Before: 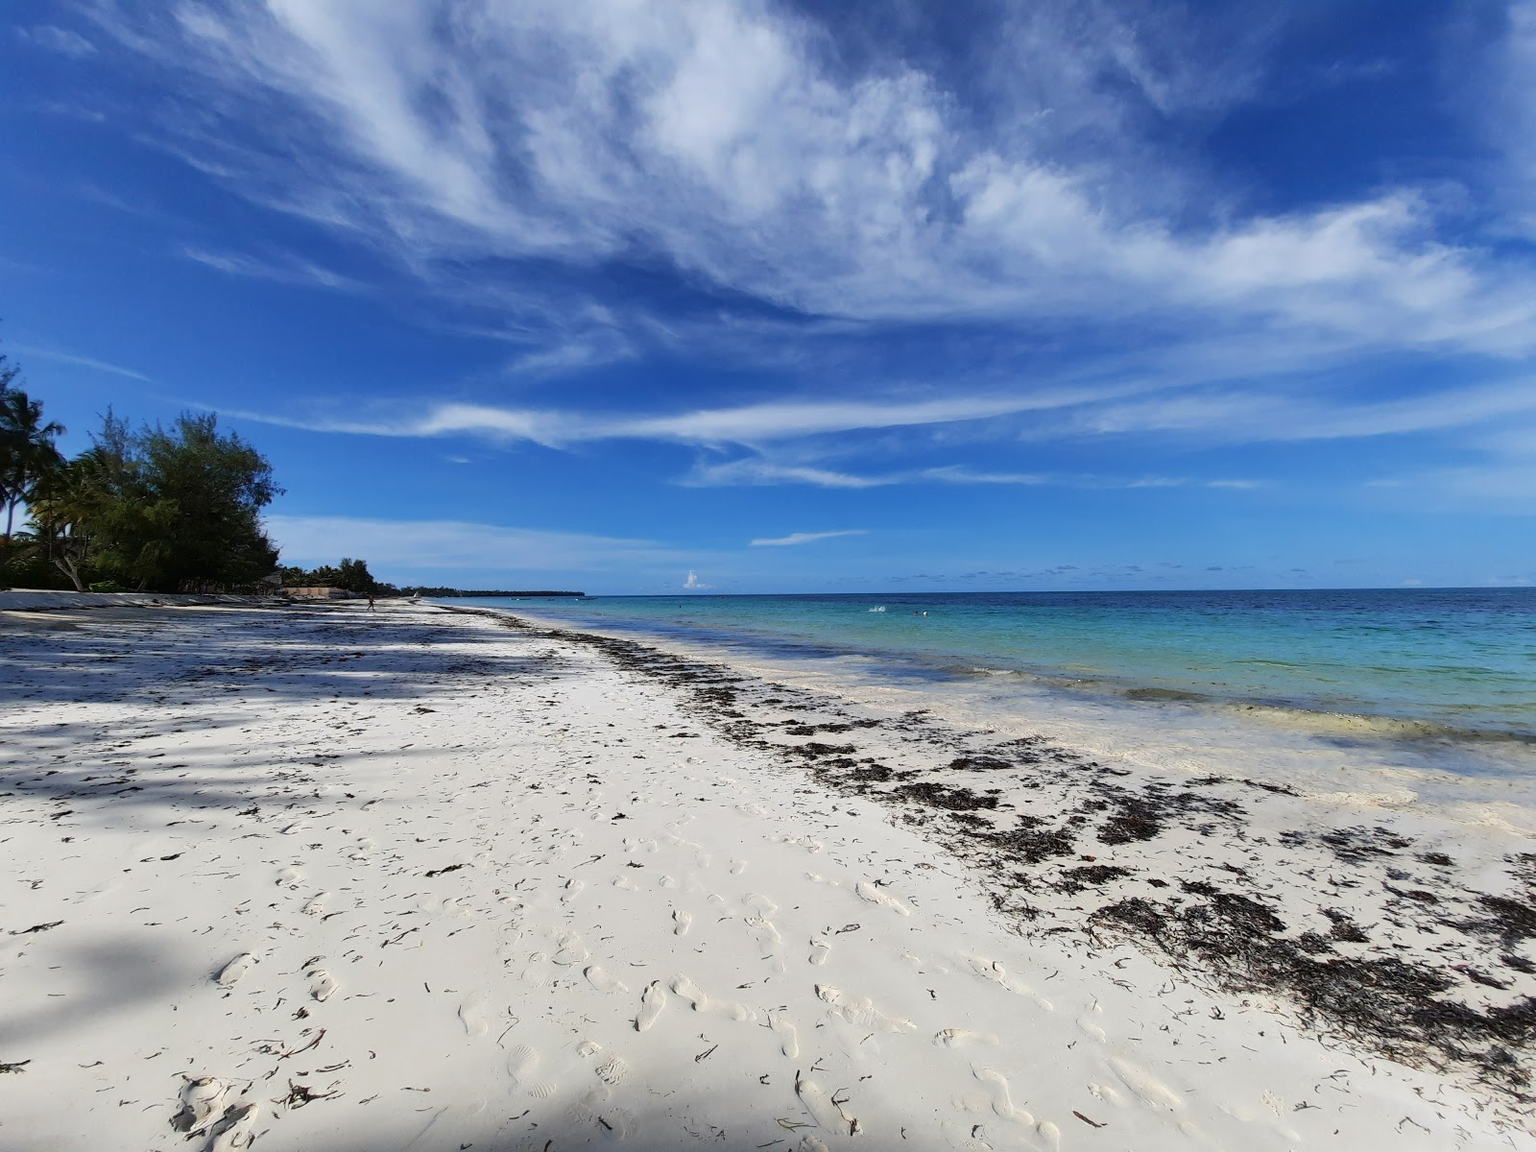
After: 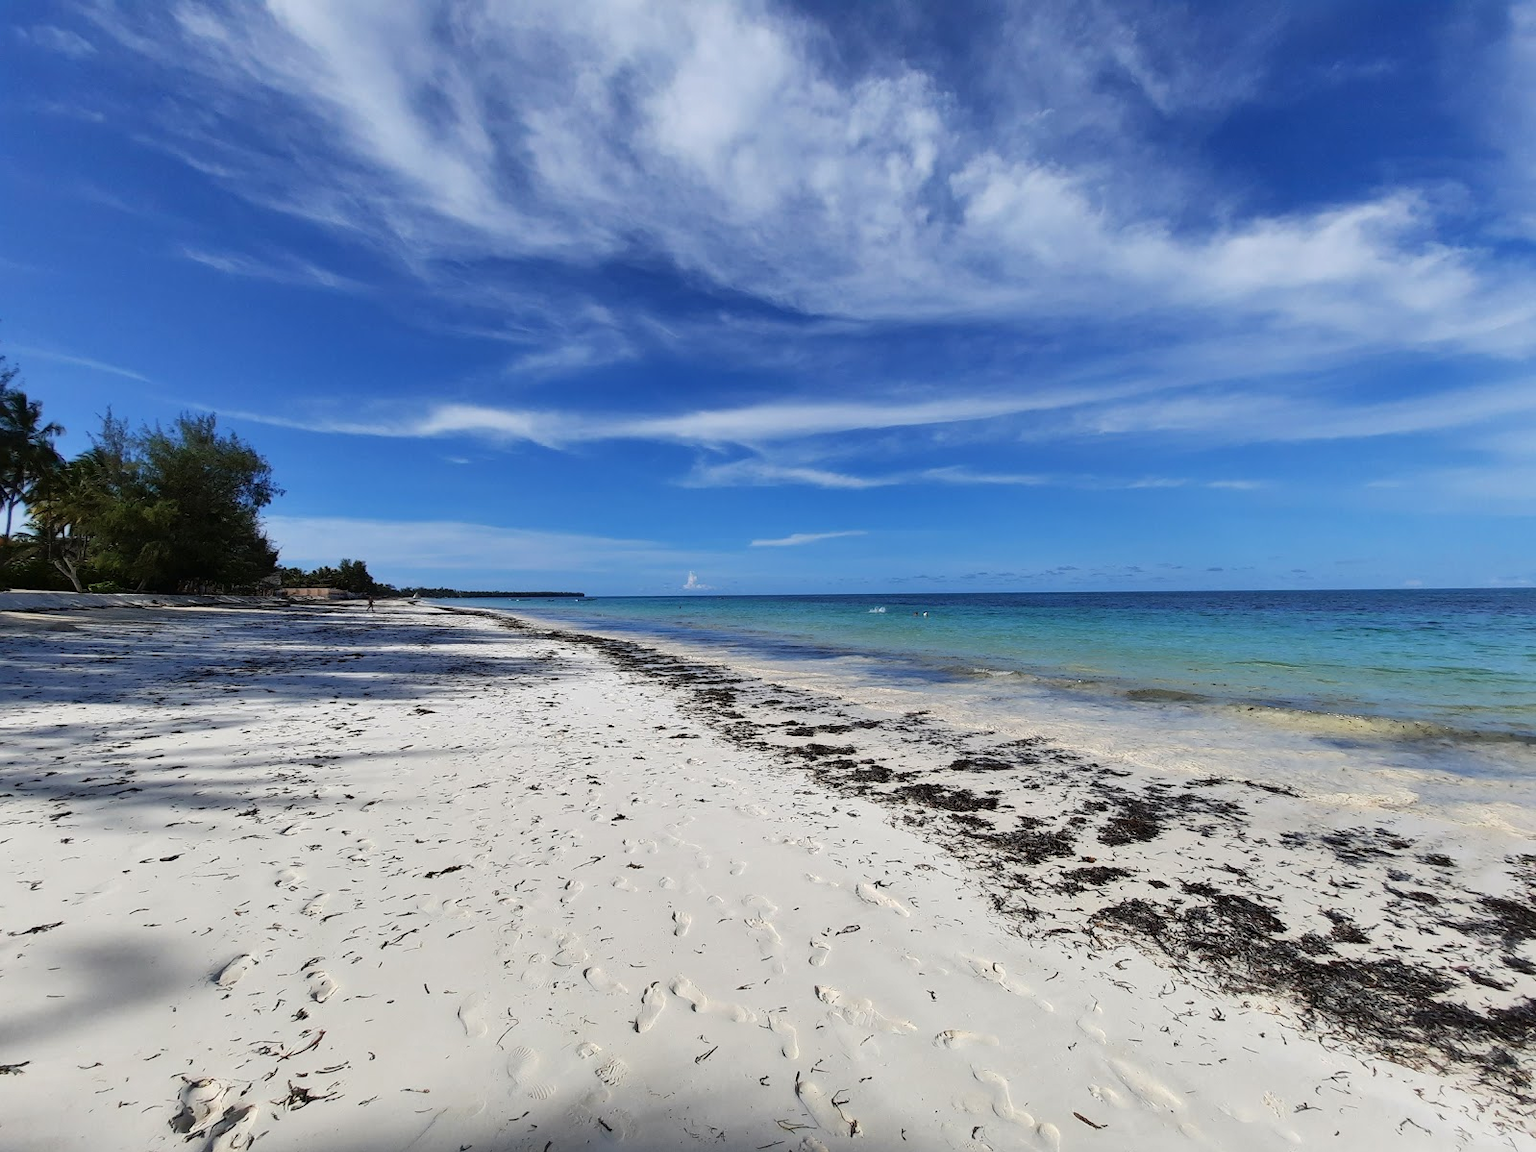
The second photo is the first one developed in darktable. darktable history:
crop: left 0.085%
levels: mode automatic, levels [0, 0.43, 0.984]
shadows and highlights: shadows 37.39, highlights -26.91, shadows color adjustment 99.16%, highlights color adjustment 0.024%, soften with gaussian
